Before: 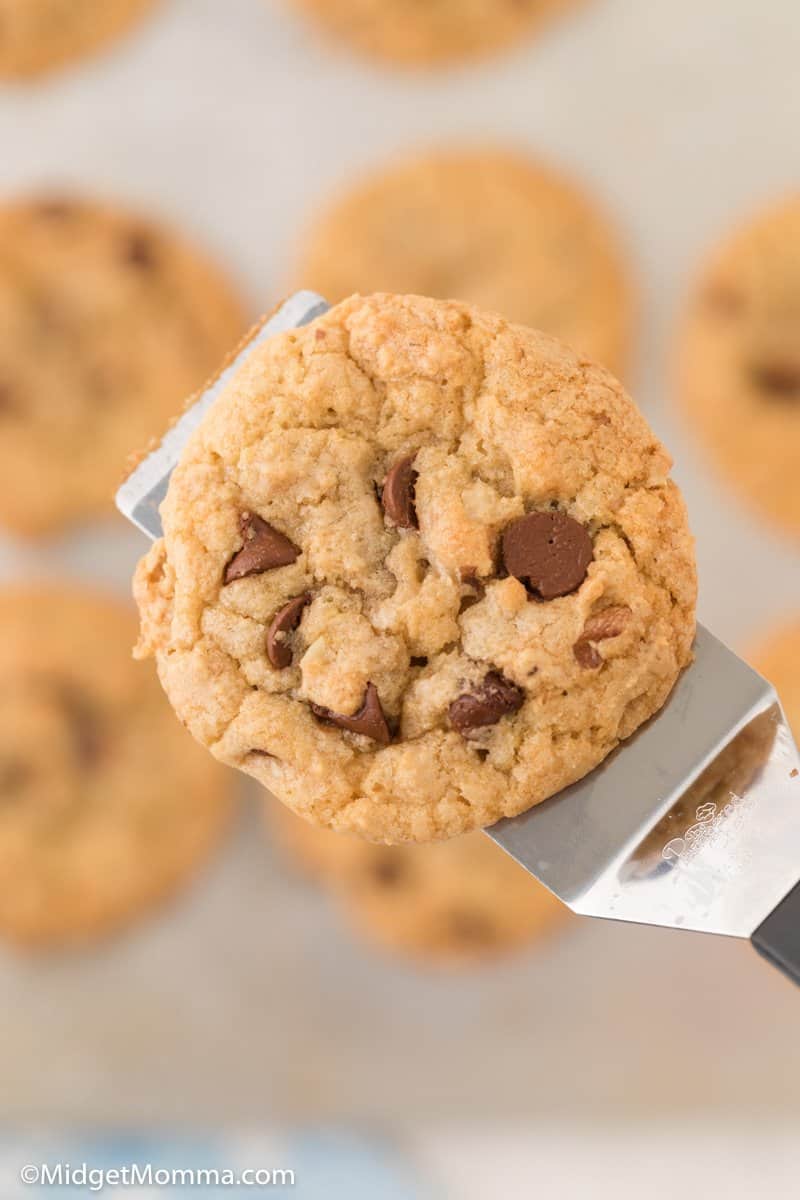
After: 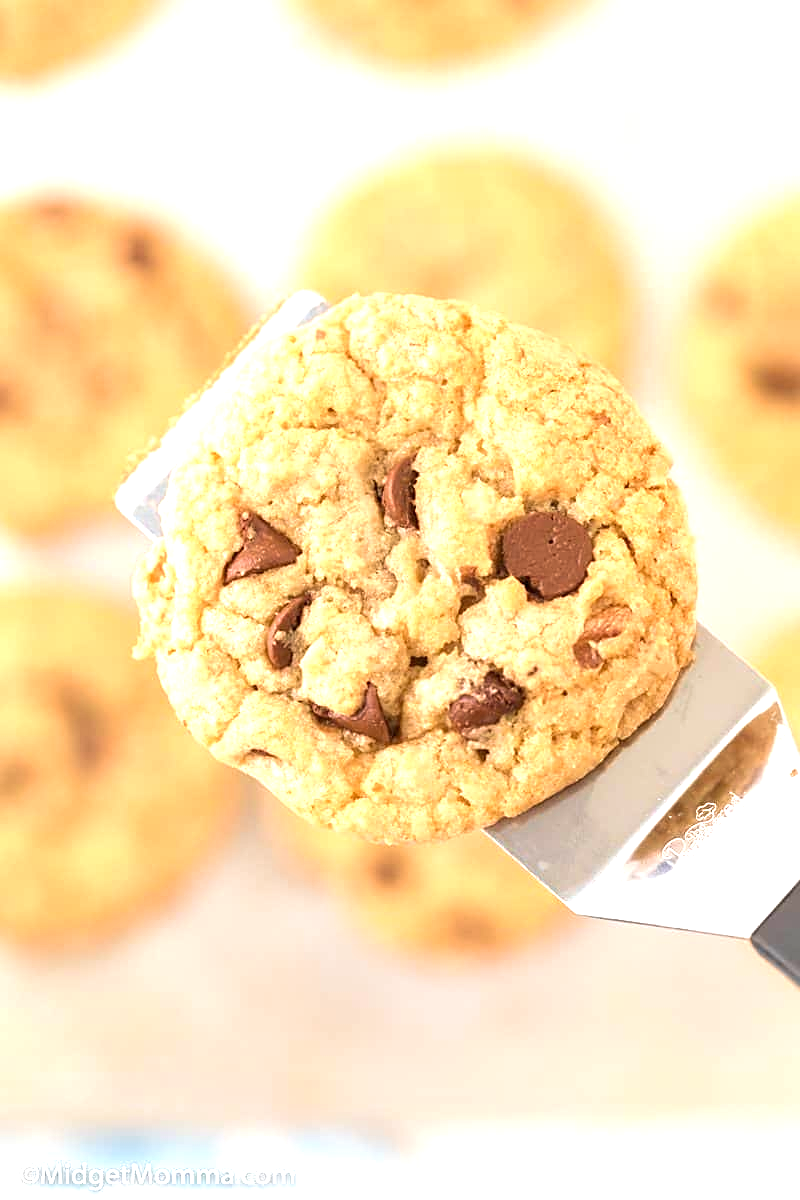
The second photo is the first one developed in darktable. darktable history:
exposure: black level correction 0, exposure 1 EV, compensate highlight preservation false
sharpen: on, module defaults
velvia: on, module defaults
